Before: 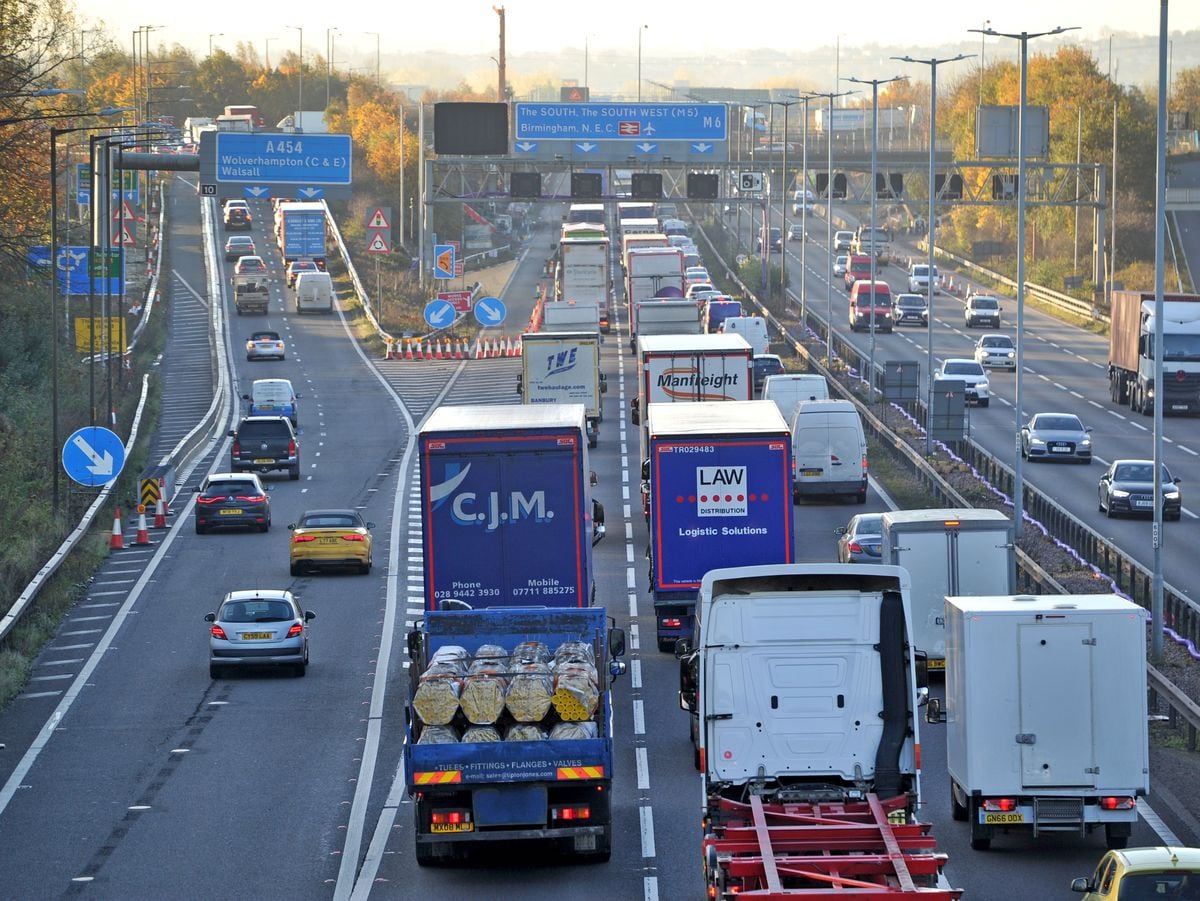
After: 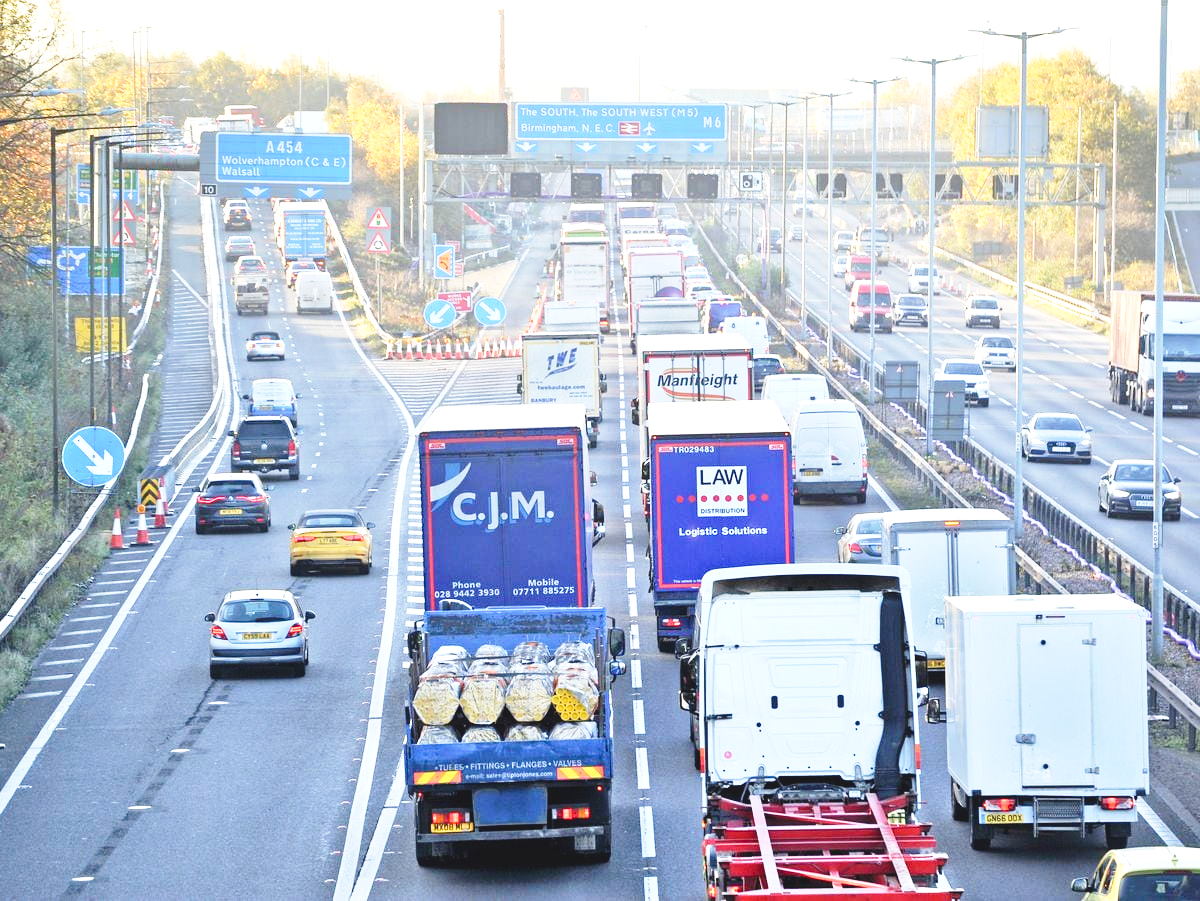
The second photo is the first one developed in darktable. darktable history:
exposure: black level correction -0.006, exposure 1 EV, compensate highlight preservation false
contrast brightness saturation: contrast 0.074
base curve: curves: ch0 [(0, 0) (0.028, 0.03) (0.121, 0.232) (0.46, 0.748) (0.859, 0.968) (1, 1)], preserve colors none
